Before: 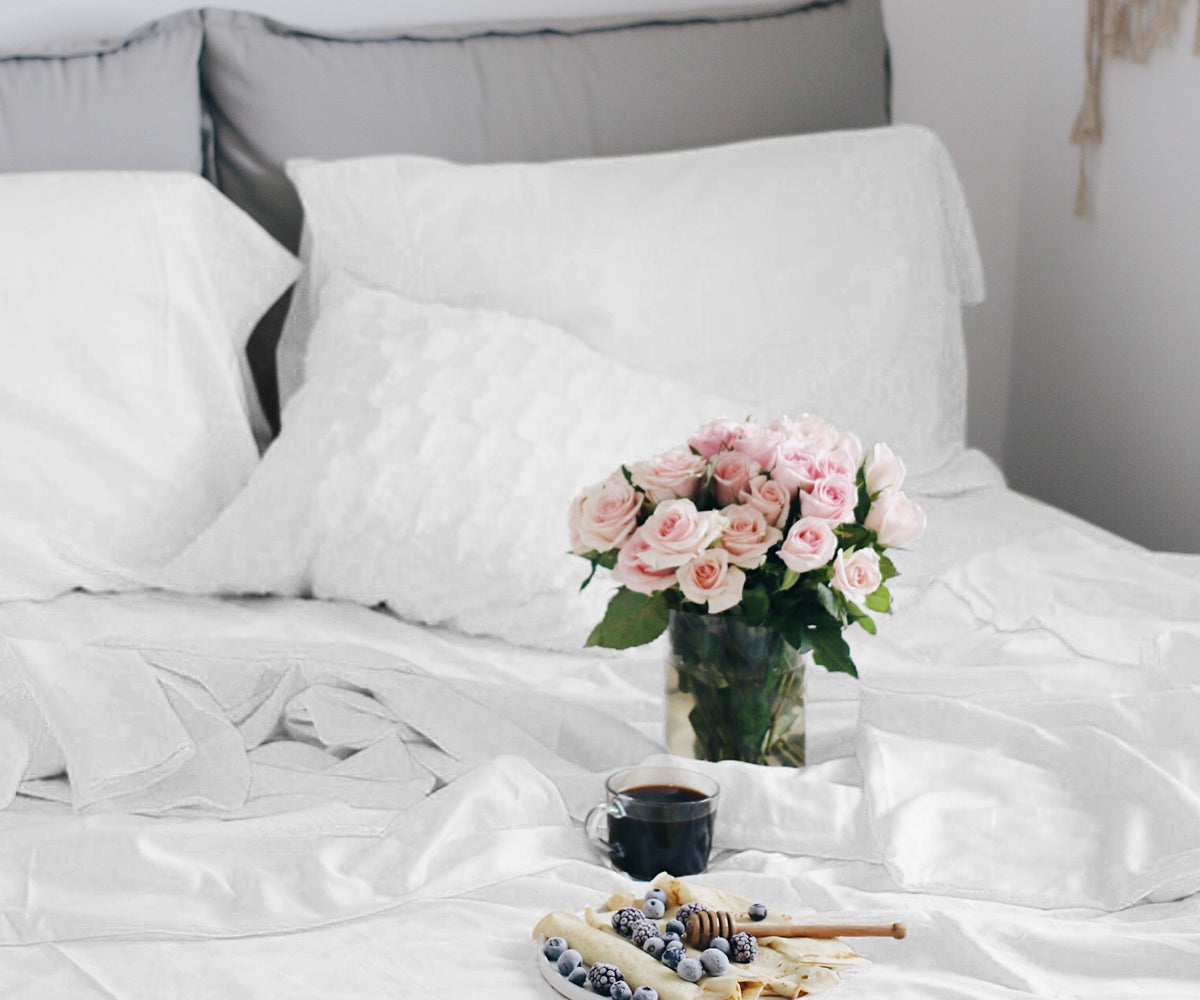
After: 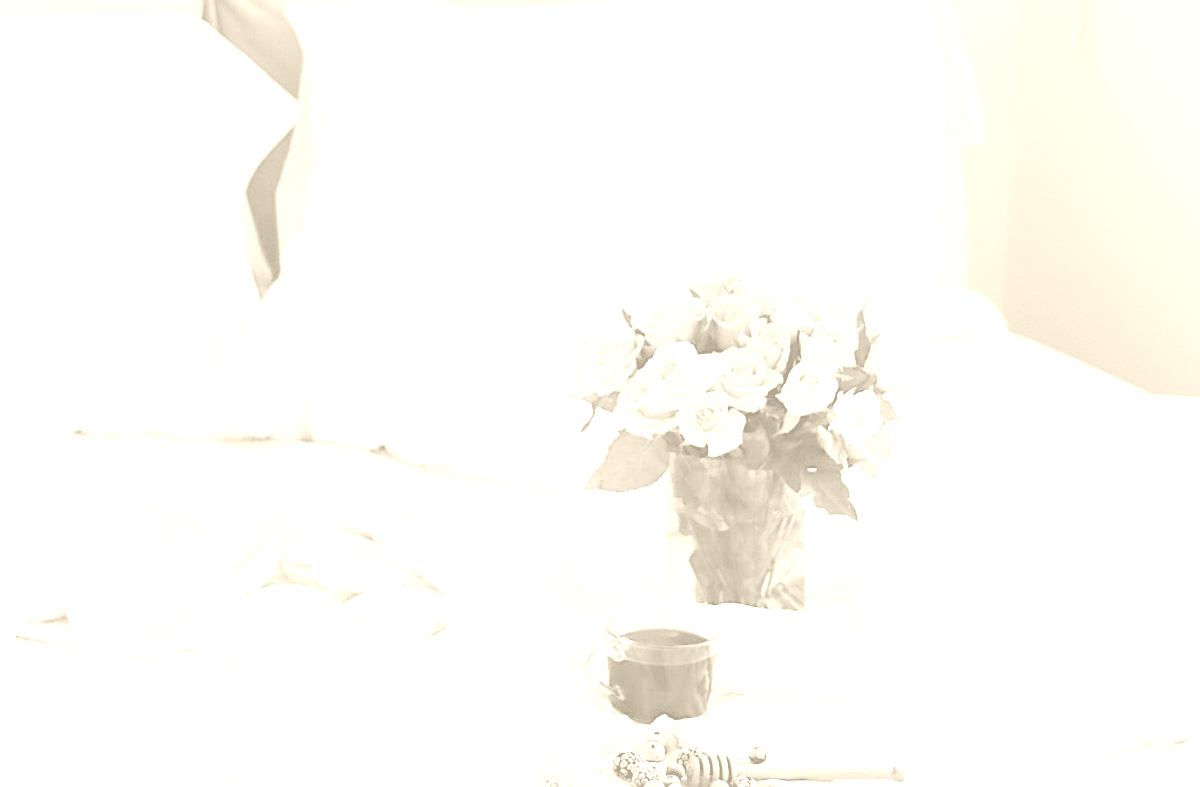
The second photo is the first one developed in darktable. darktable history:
colorize: hue 36°, saturation 71%, lightness 80.79%
crop and rotate: top 15.774%, bottom 5.506%
sharpen: on, module defaults
tone equalizer: on, module defaults
tone curve: curves: ch0 [(0, 0) (0.004, 0.008) (0.077, 0.156) (0.169, 0.29) (0.774, 0.774) (0.988, 0.926)], color space Lab, linked channels, preserve colors none
